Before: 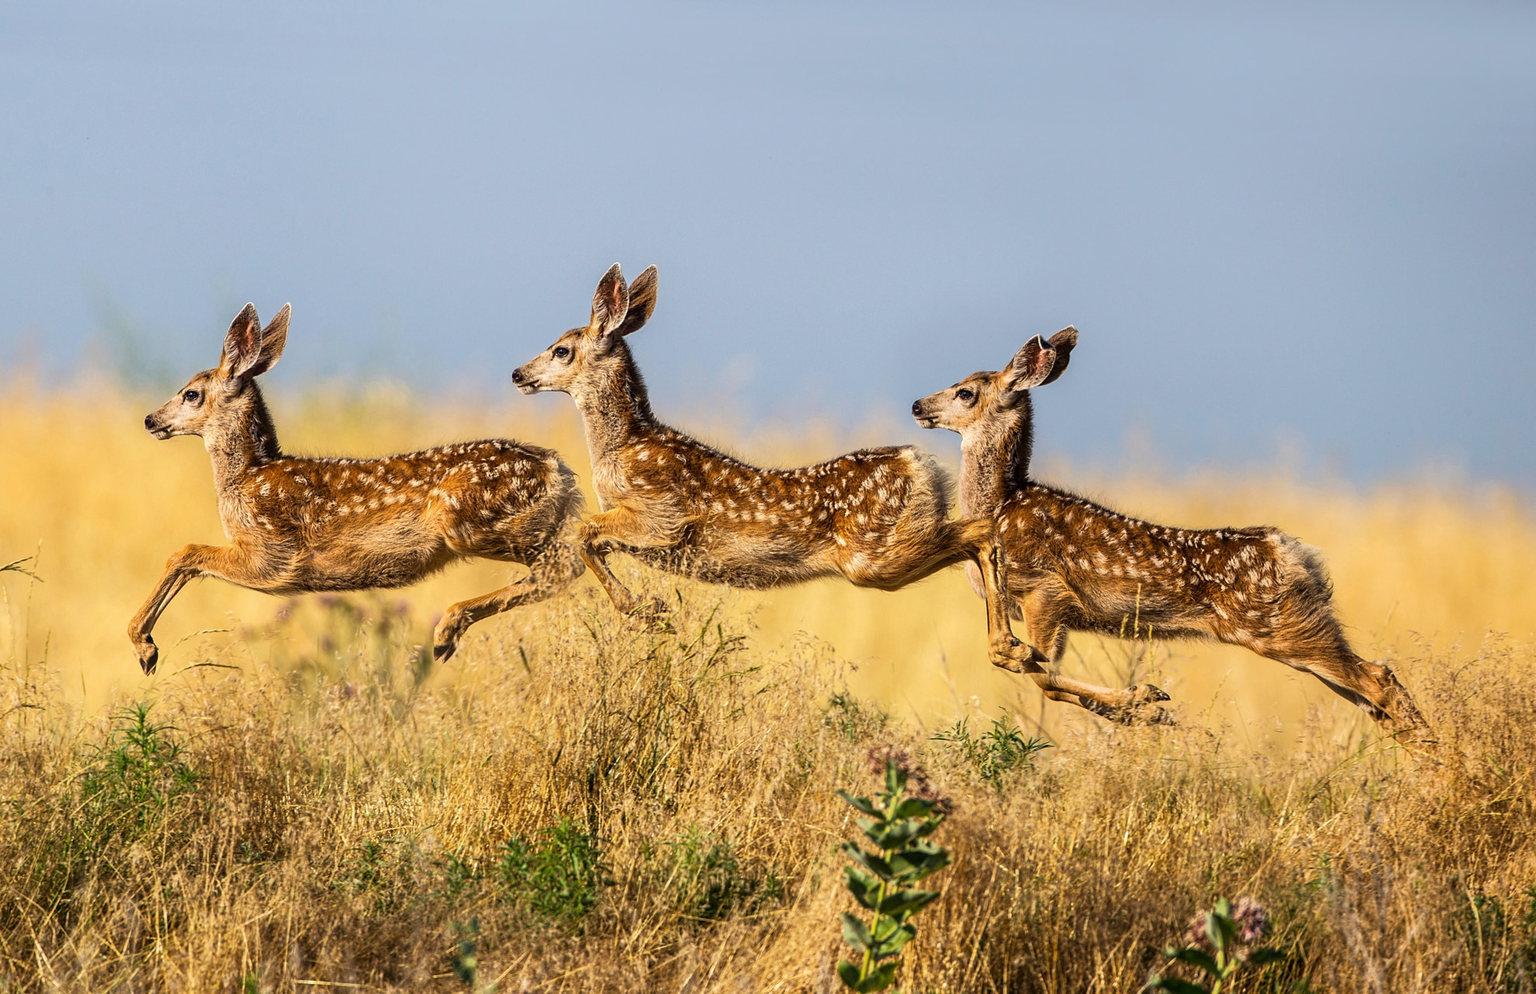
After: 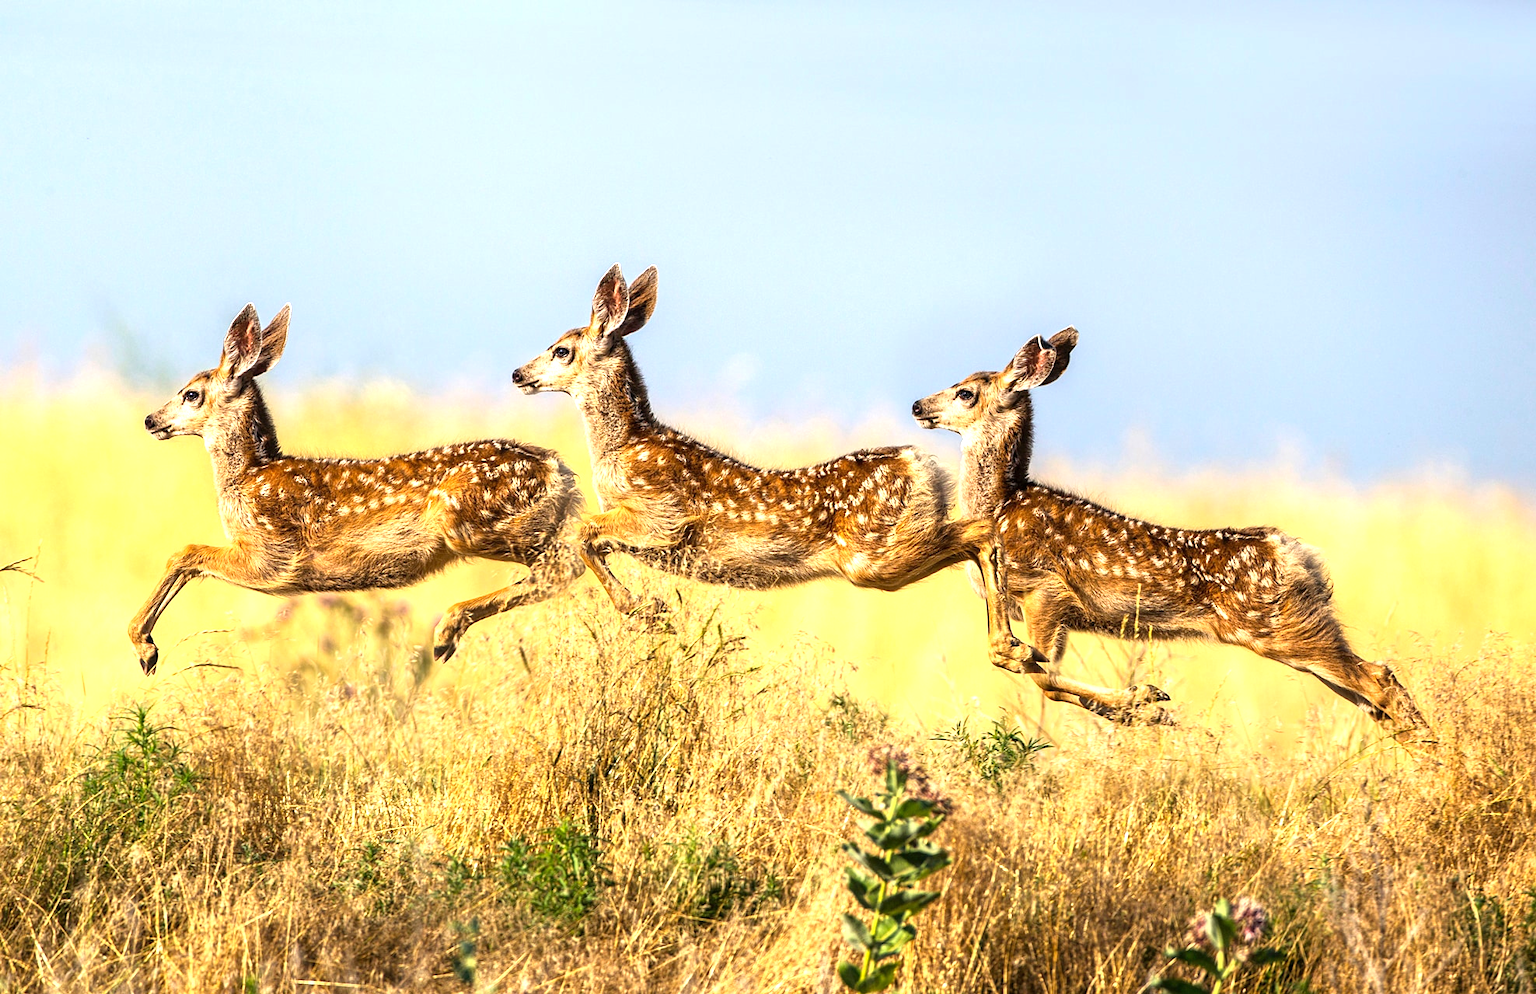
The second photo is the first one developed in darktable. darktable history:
levels: levels [0, 0.43, 0.859]
exposure: exposure 0.375 EV, compensate highlight preservation false
